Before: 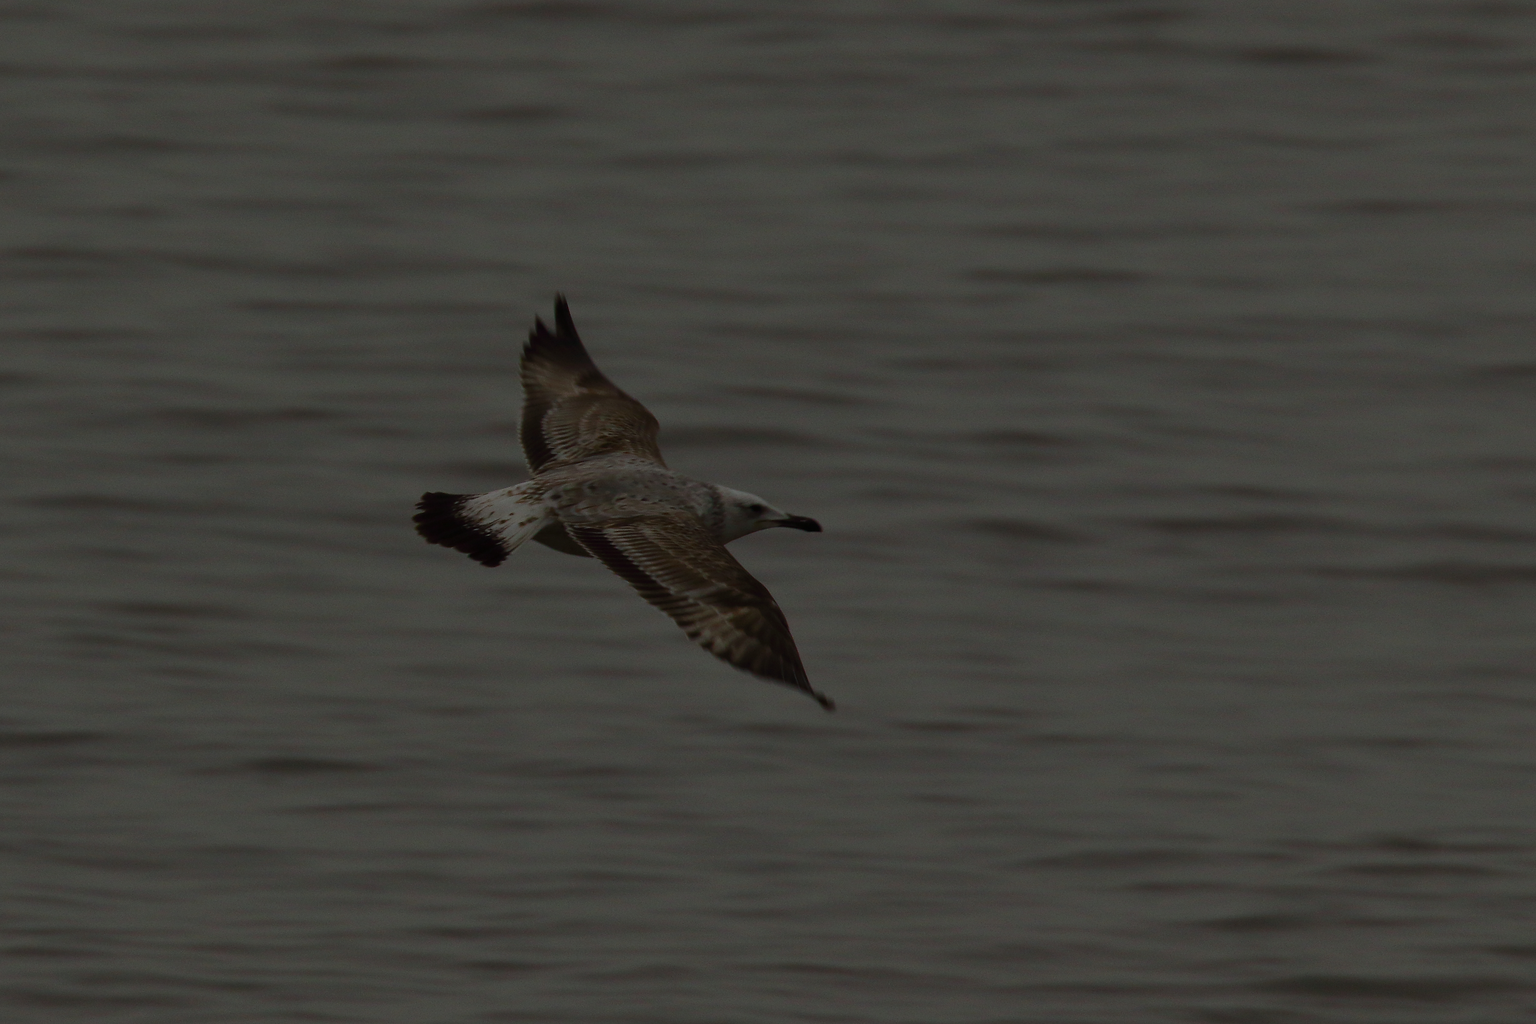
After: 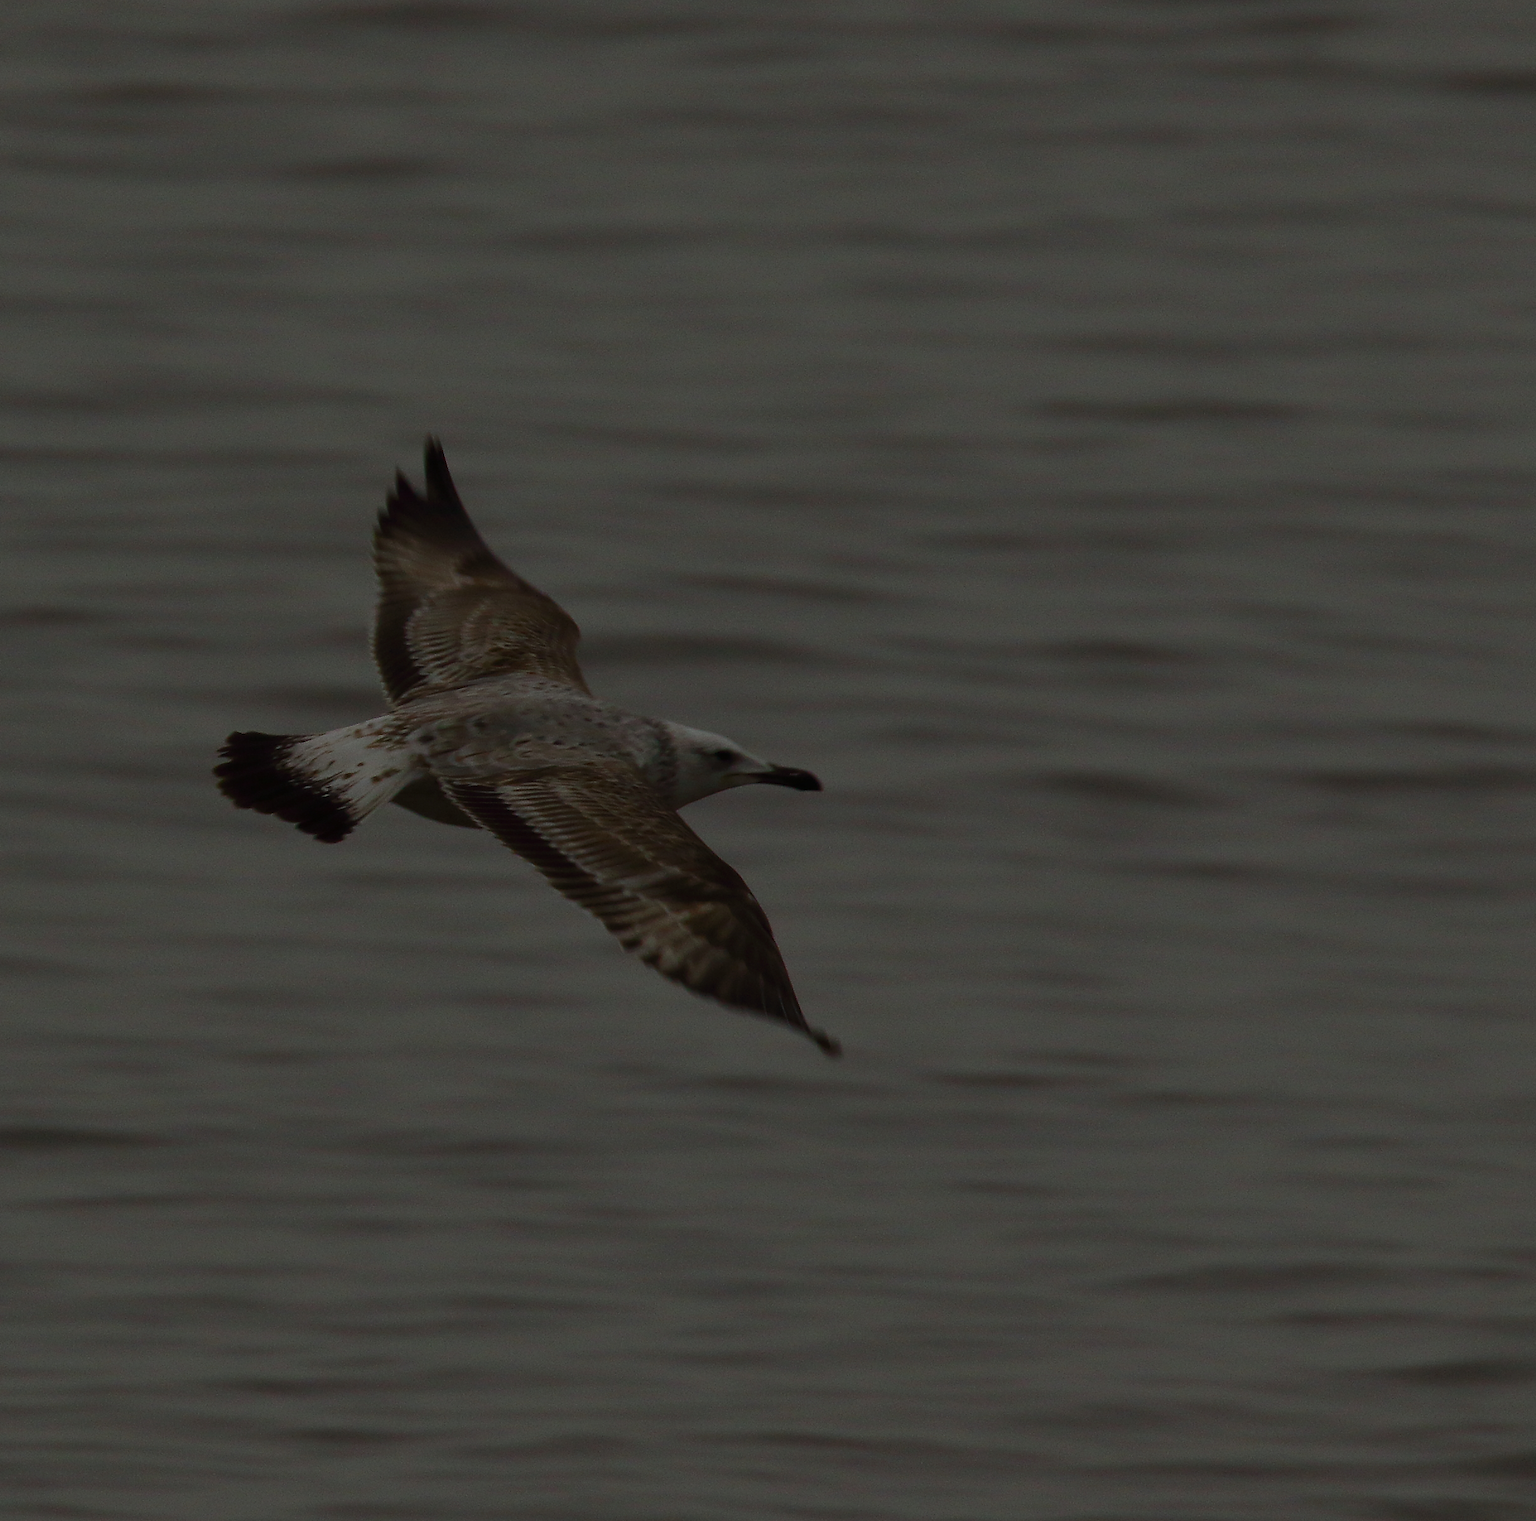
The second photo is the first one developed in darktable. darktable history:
crop and rotate: left 17.548%, right 15.154%
